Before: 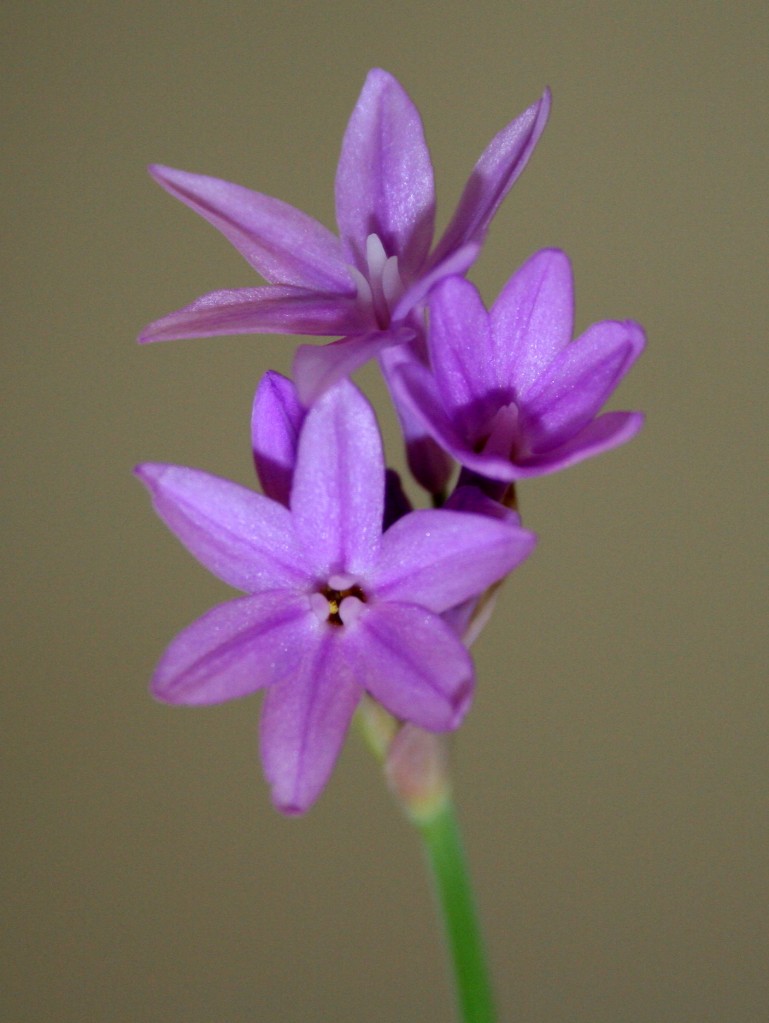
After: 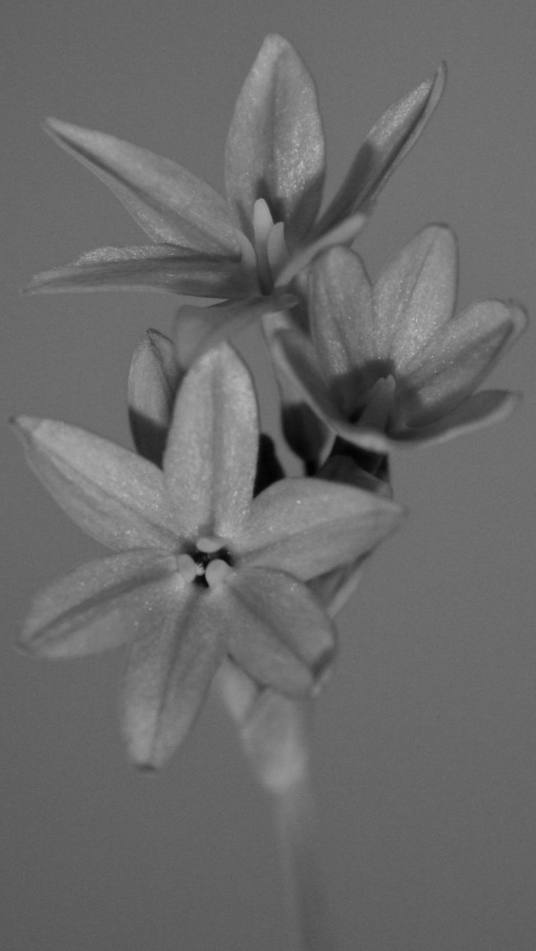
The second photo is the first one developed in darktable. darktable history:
white balance: red 0.983, blue 1.036
crop and rotate: angle -3.27°, left 14.277%, top 0.028%, right 10.766%, bottom 0.028%
monochrome: a 73.58, b 64.21
